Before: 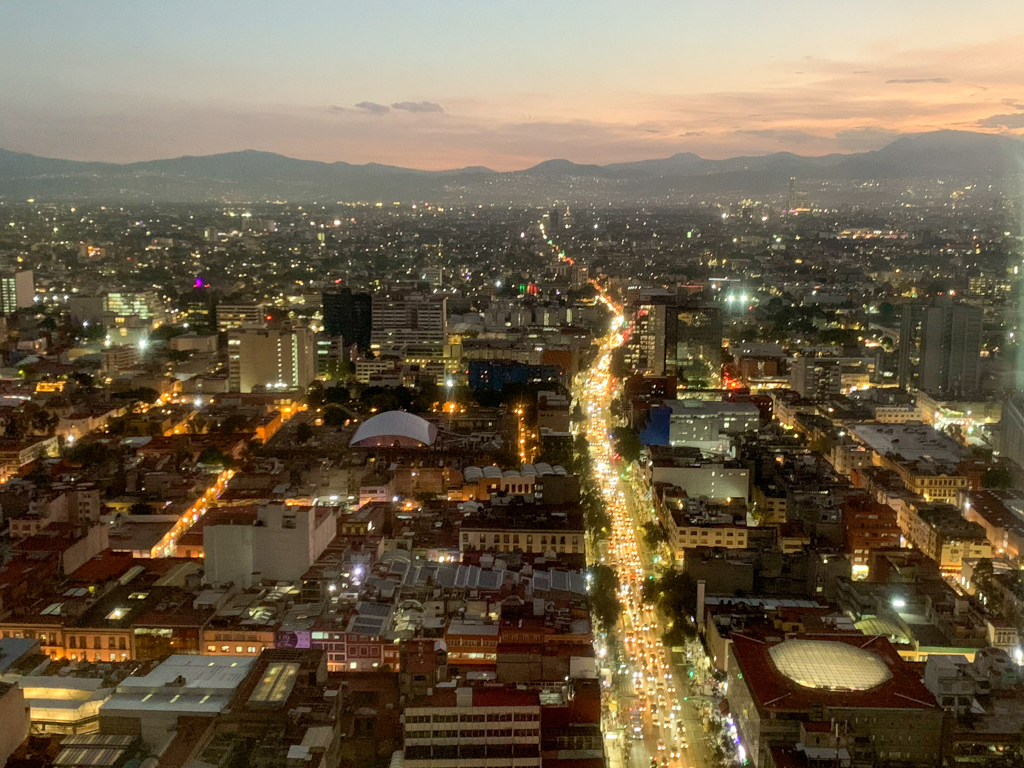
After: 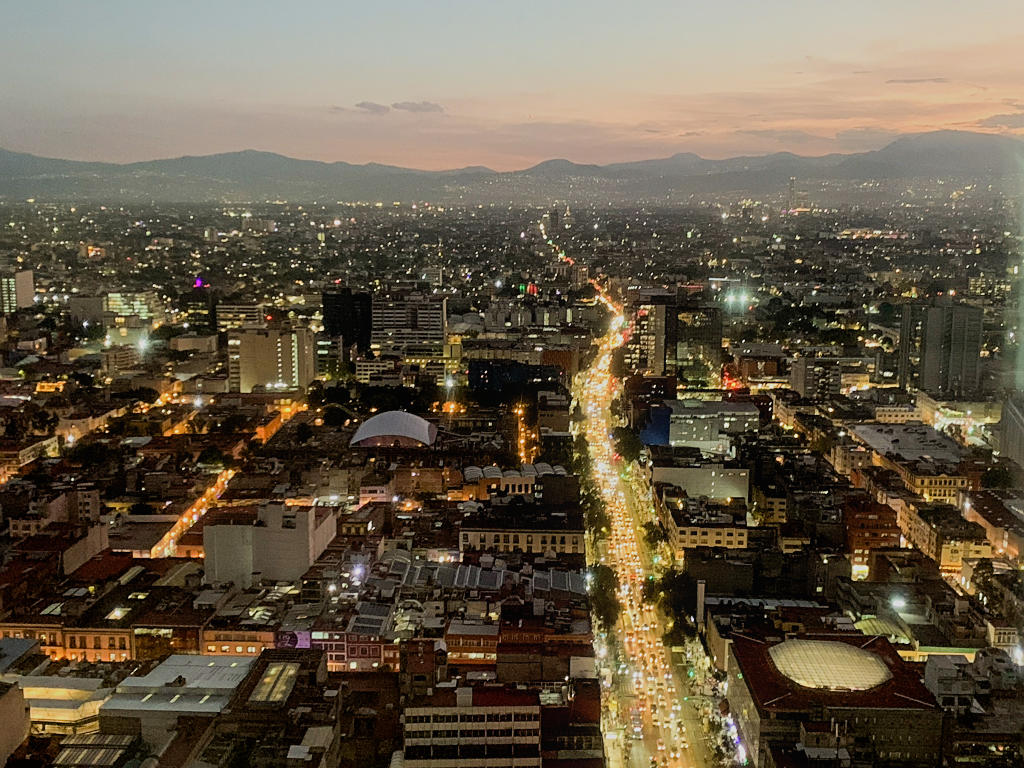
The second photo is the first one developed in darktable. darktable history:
filmic rgb: black relative exposure -7.65 EV, white relative exposure 4.56 EV, hardness 3.61, contrast 1.05
sharpen: on, module defaults
bloom: size 16%, threshold 98%, strength 20%
